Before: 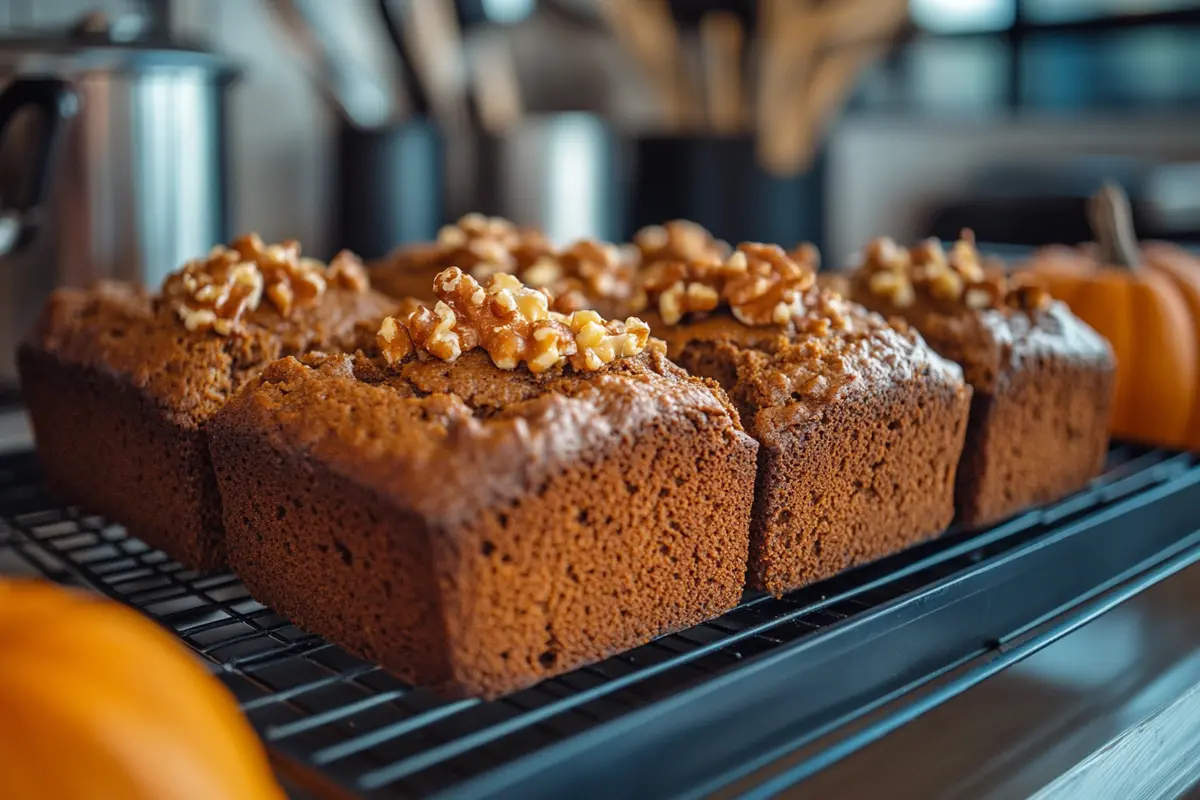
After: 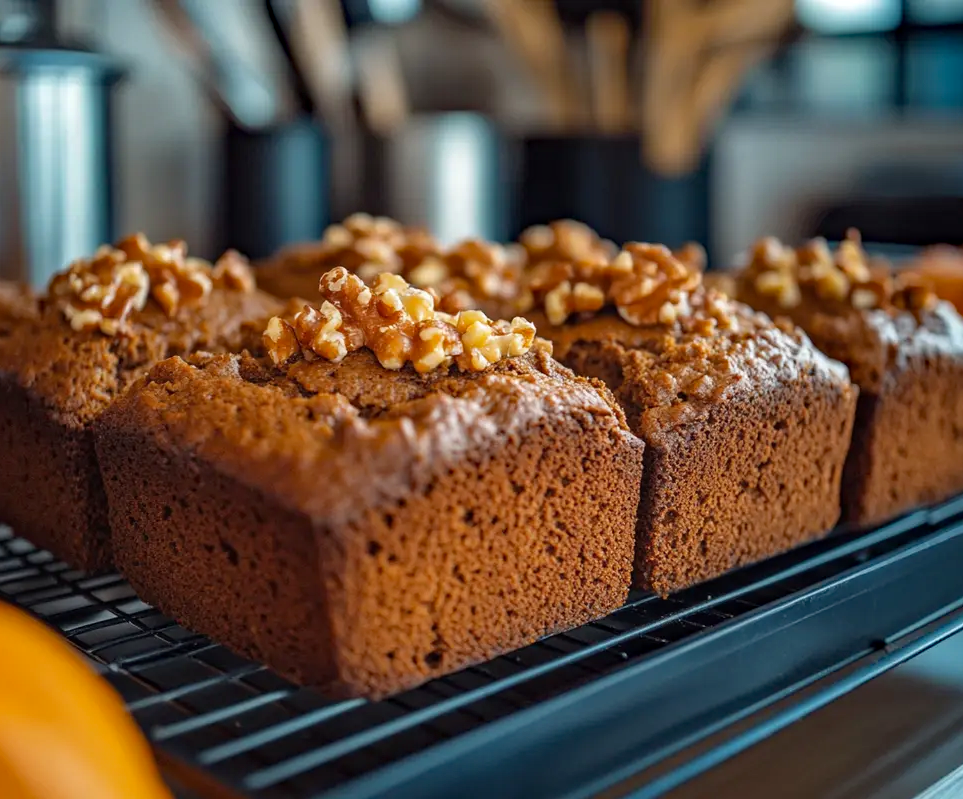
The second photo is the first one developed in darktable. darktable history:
haze removal: strength 0.286, distance 0.254, compatibility mode true
crop and rotate: left 9.581%, right 10.129%
